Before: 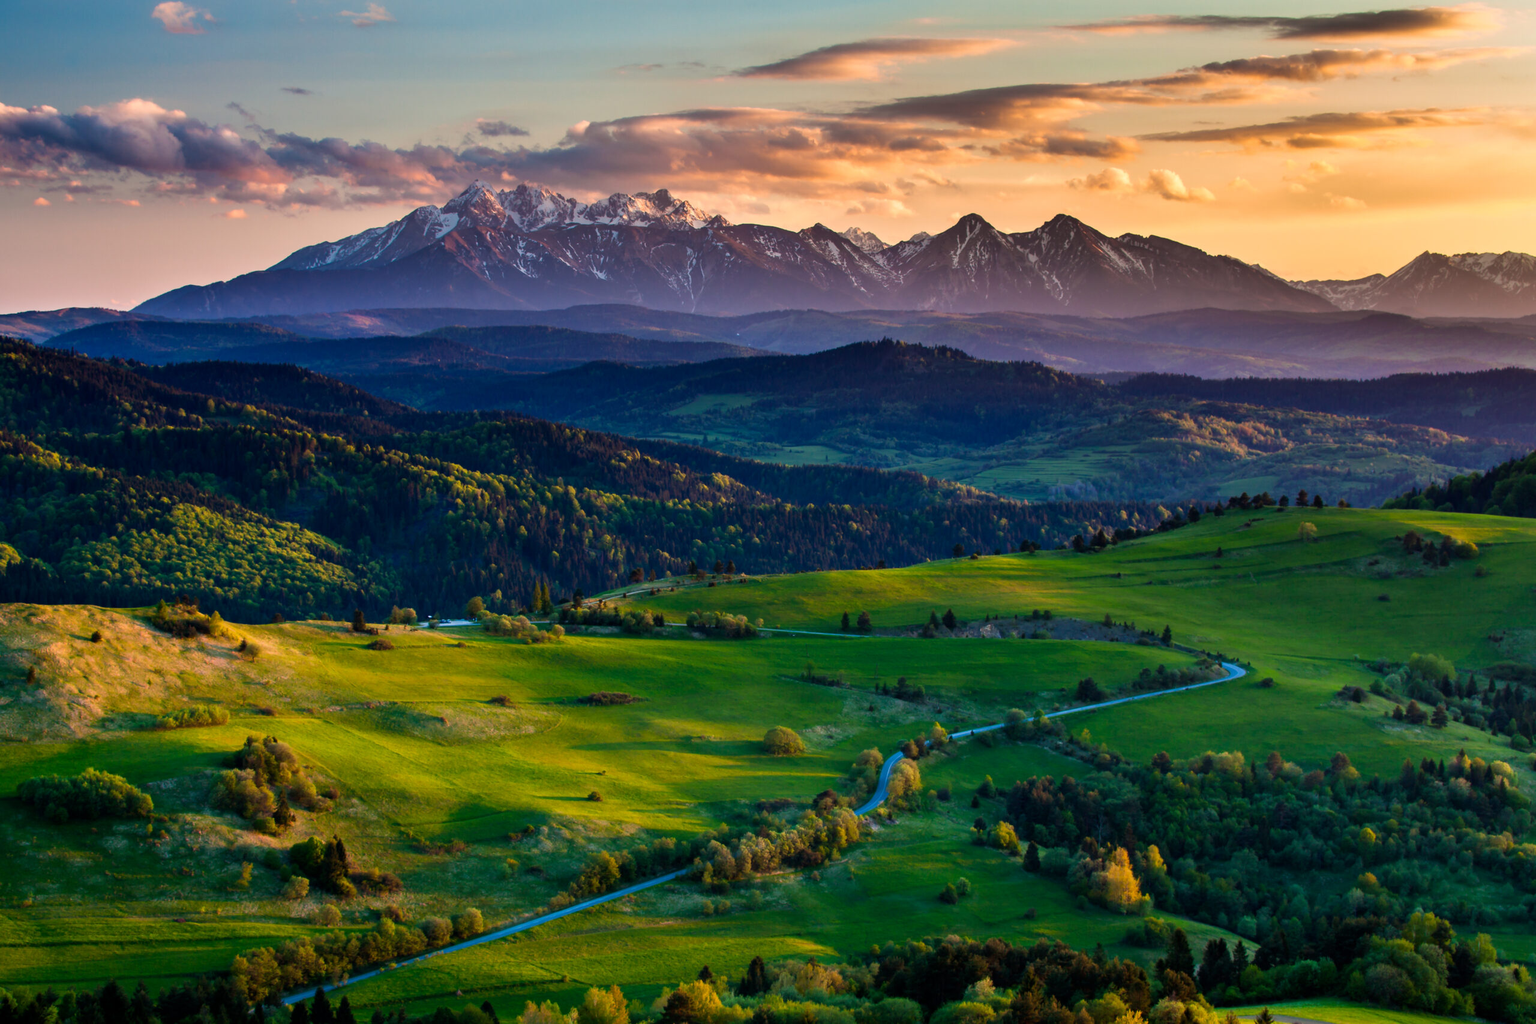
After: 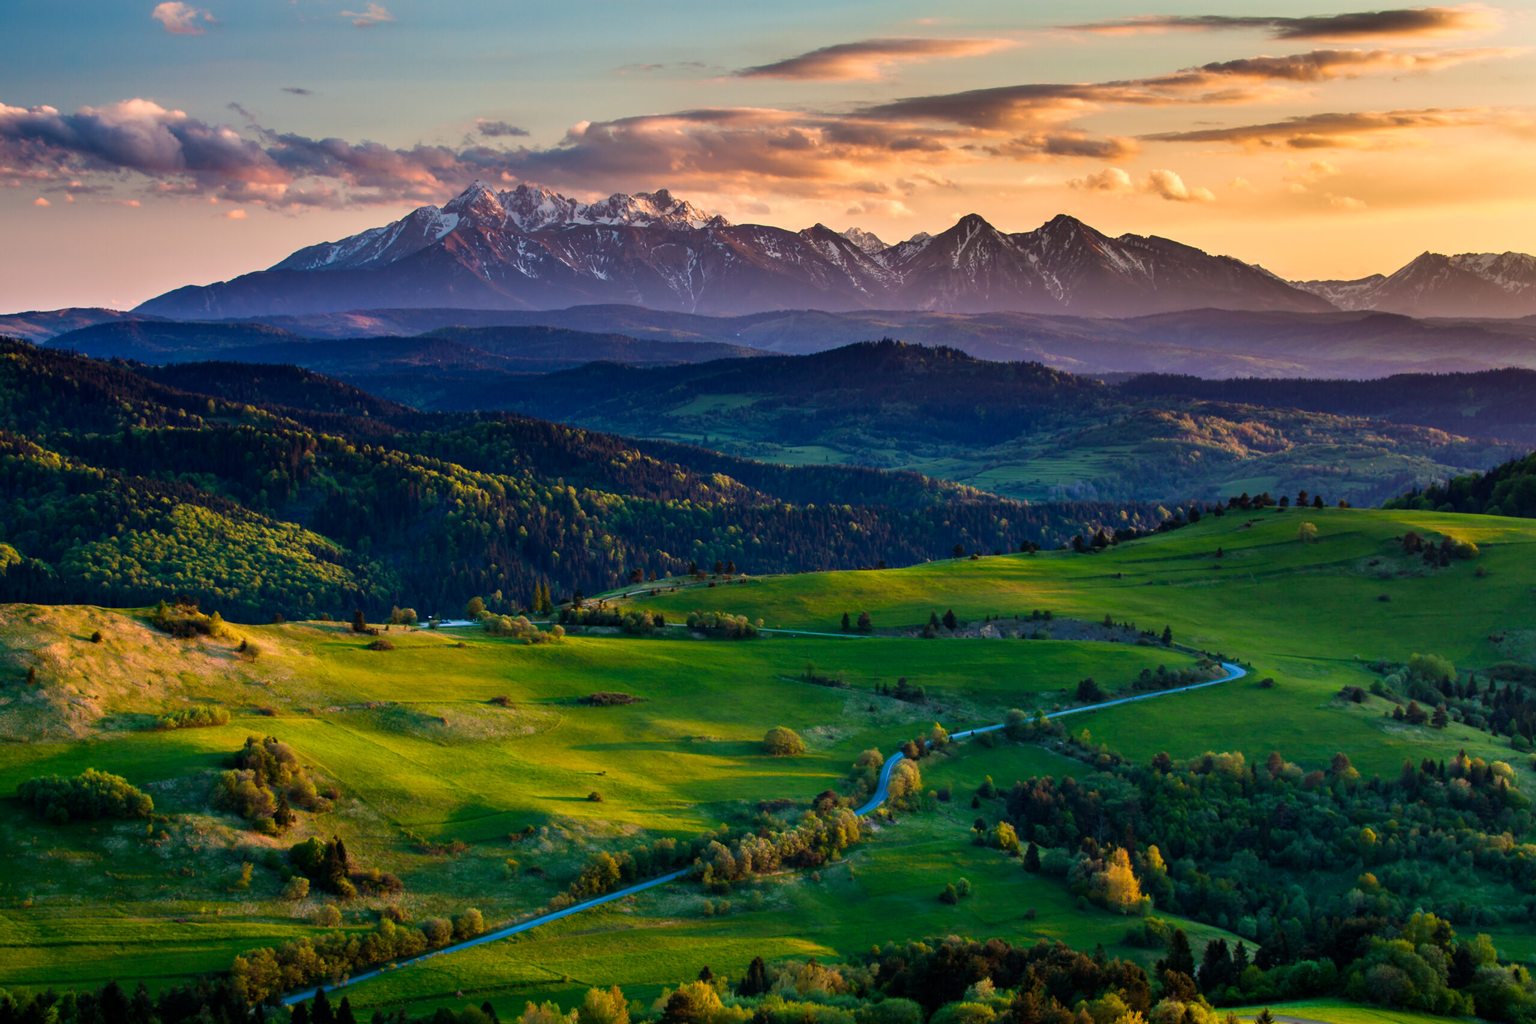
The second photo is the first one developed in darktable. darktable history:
color zones: curves: ch0 [(0.25, 0.5) (0.357, 0.497) (0.75, 0.5)]
